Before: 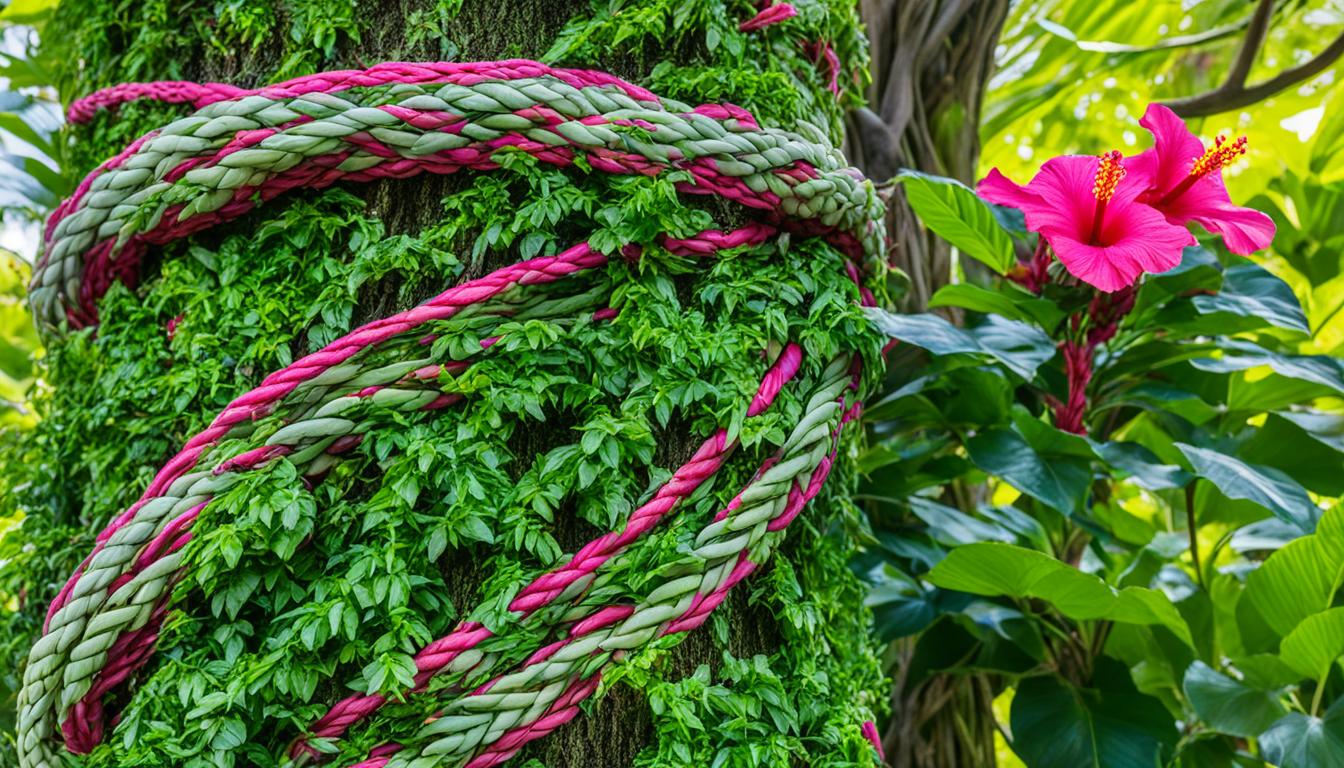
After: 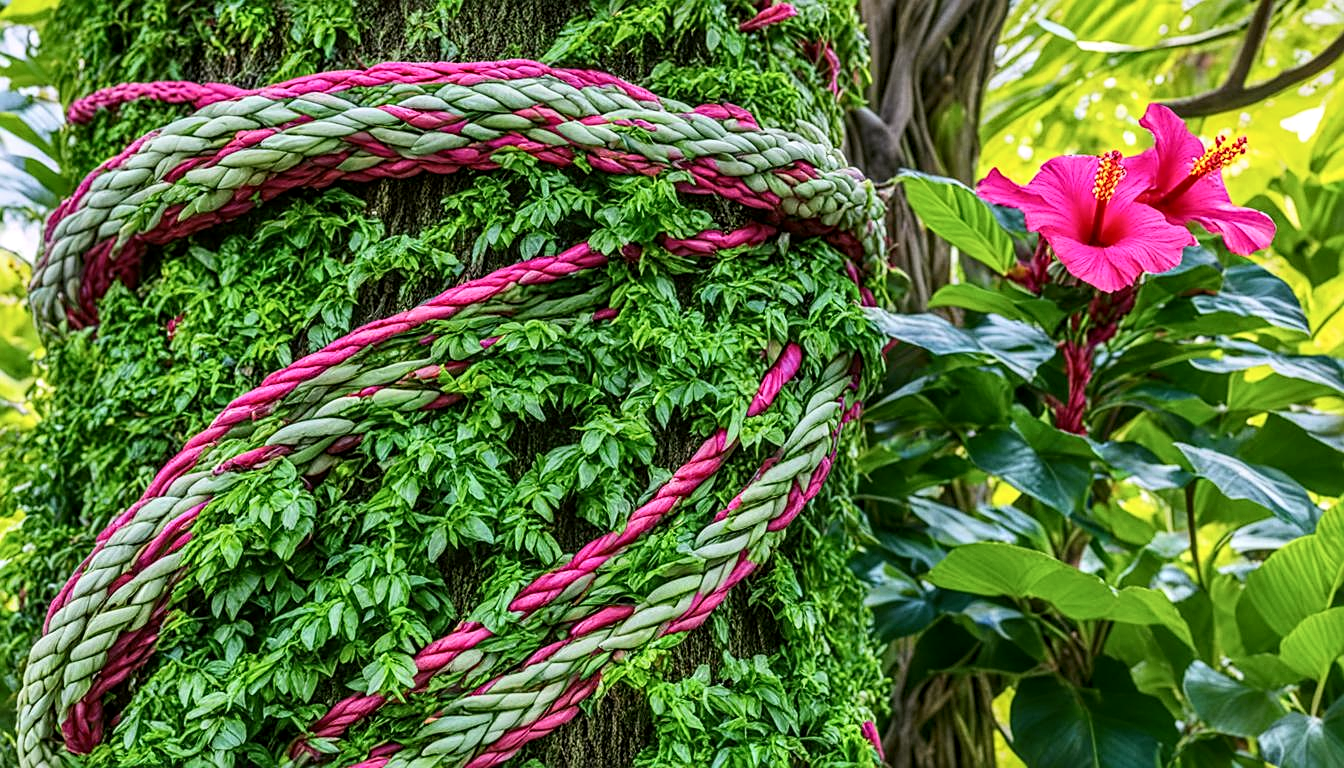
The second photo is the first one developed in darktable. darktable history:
shadows and highlights: radius 329.09, shadows 54.66, highlights -98.64, compress 94.53%, soften with gaussian
contrast brightness saturation: contrast 0.152, brightness 0.053
color correction: highlights a* 3.06, highlights b* -1.21, shadows a* -0.069, shadows b* 2.56, saturation 0.983
sharpen: on, module defaults
local contrast: on, module defaults
